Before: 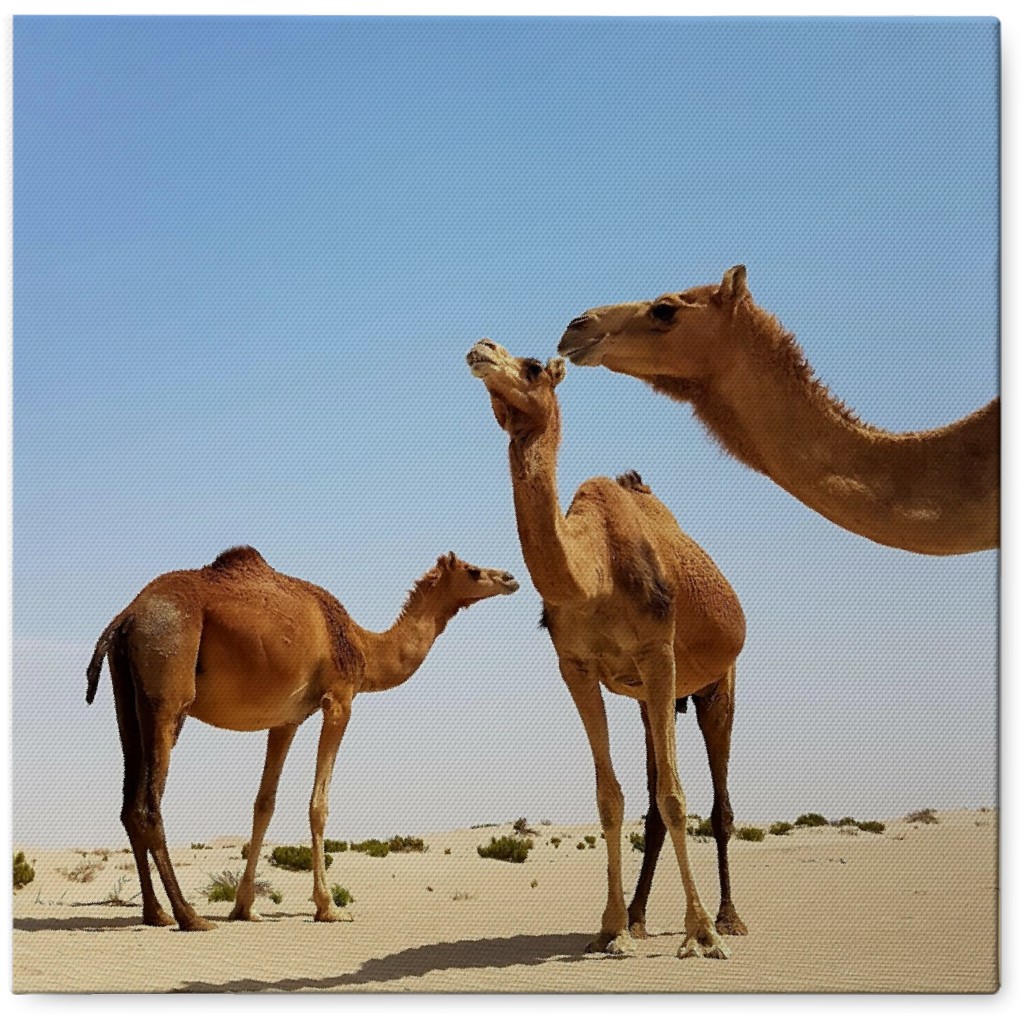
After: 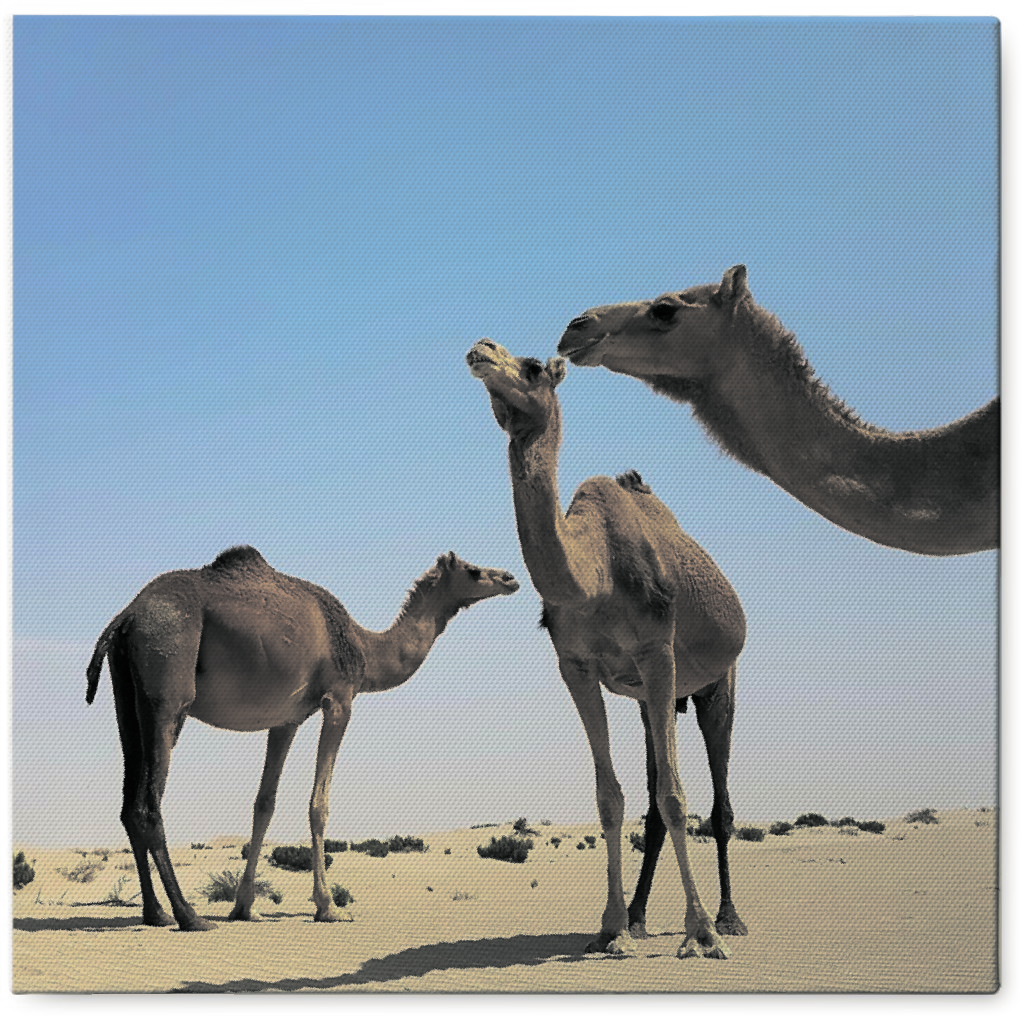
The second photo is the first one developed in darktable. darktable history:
split-toning: shadows › hue 190.8°, shadows › saturation 0.05, highlights › hue 54°, highlights › saturation 0.05, compress 0%
velvia: on, module defaults
tone equalizer: on, module defaults
